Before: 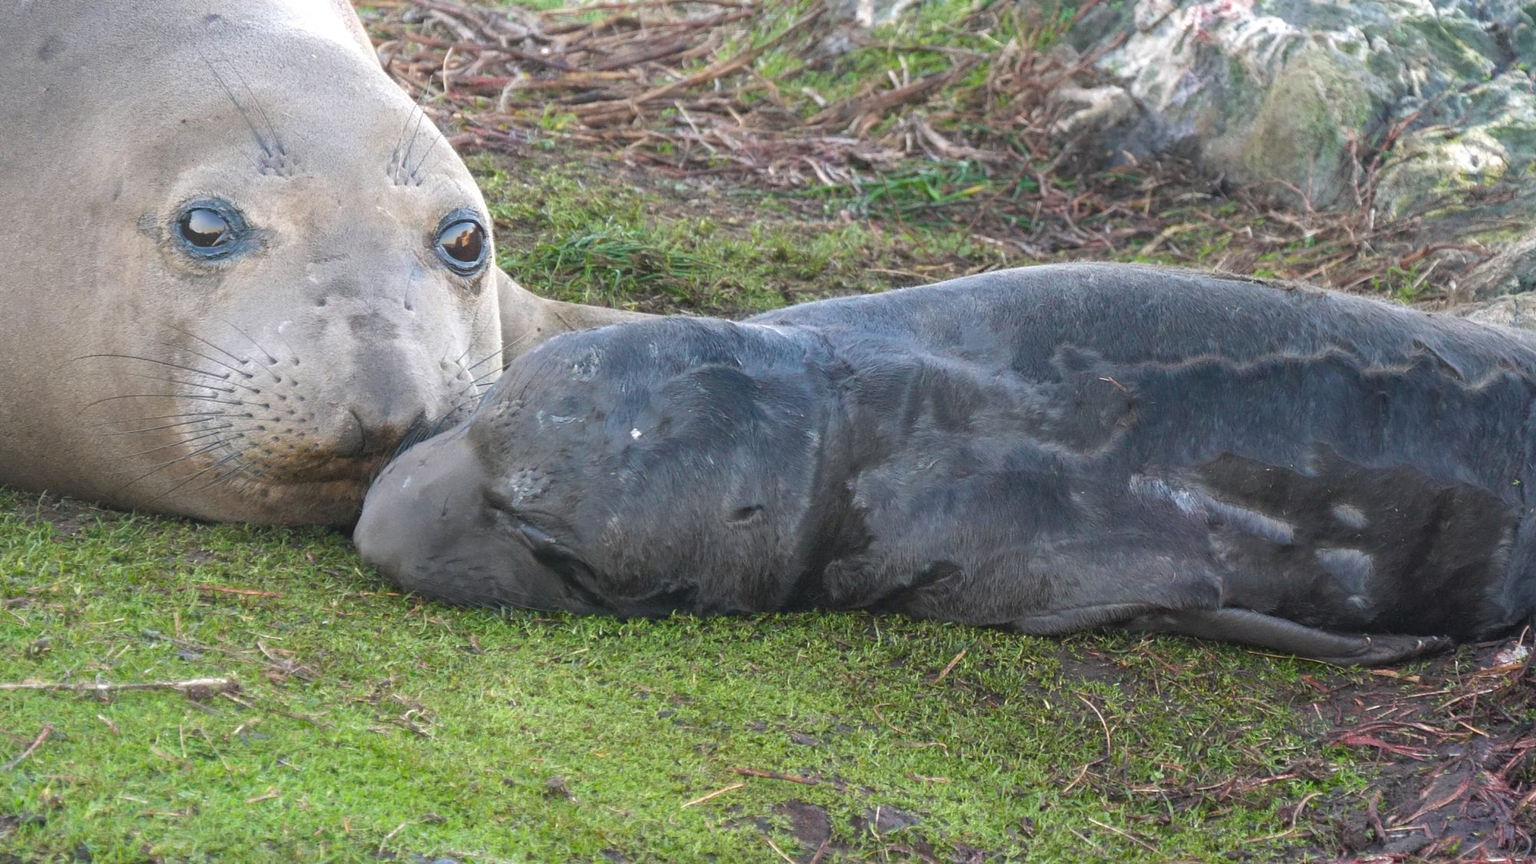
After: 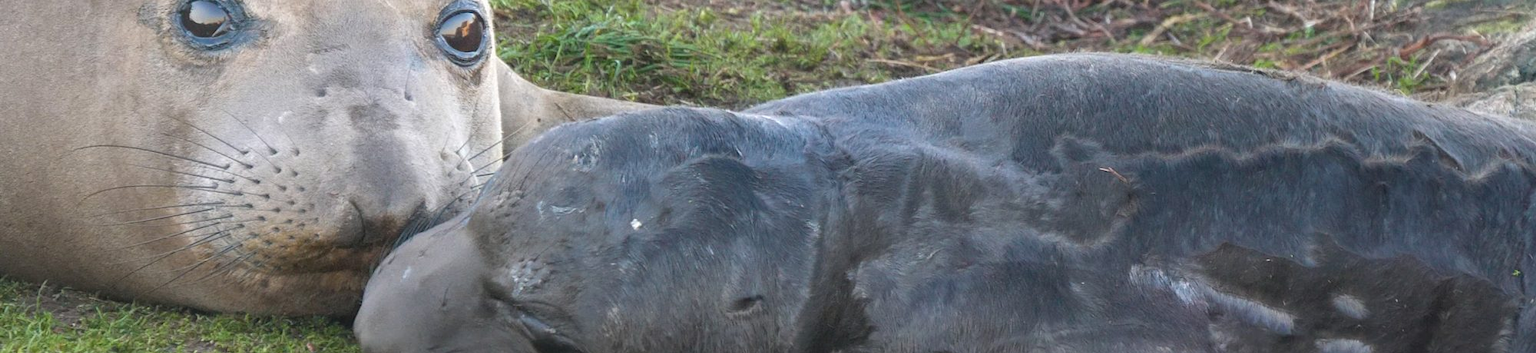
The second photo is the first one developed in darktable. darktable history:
crop and rotate: top 24.273%, bottom 34.806%
